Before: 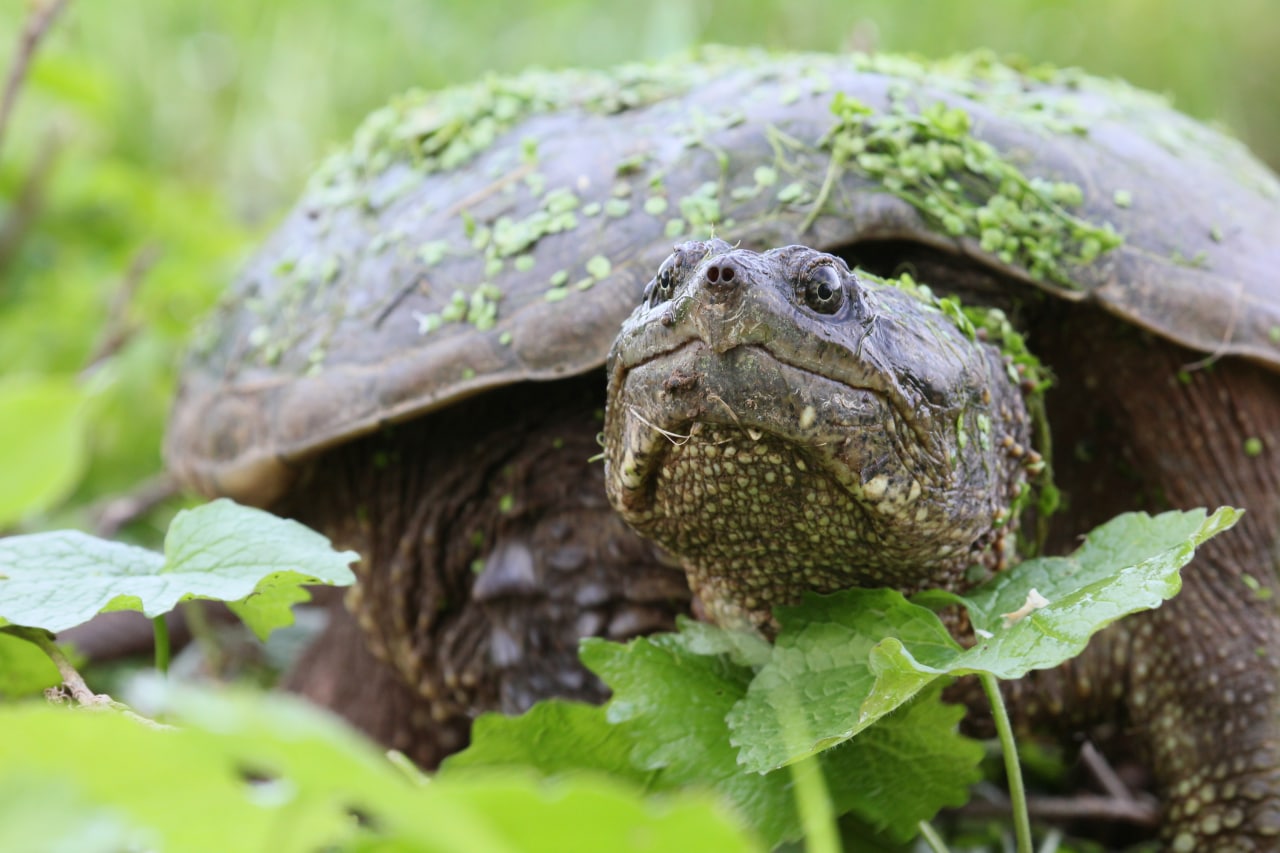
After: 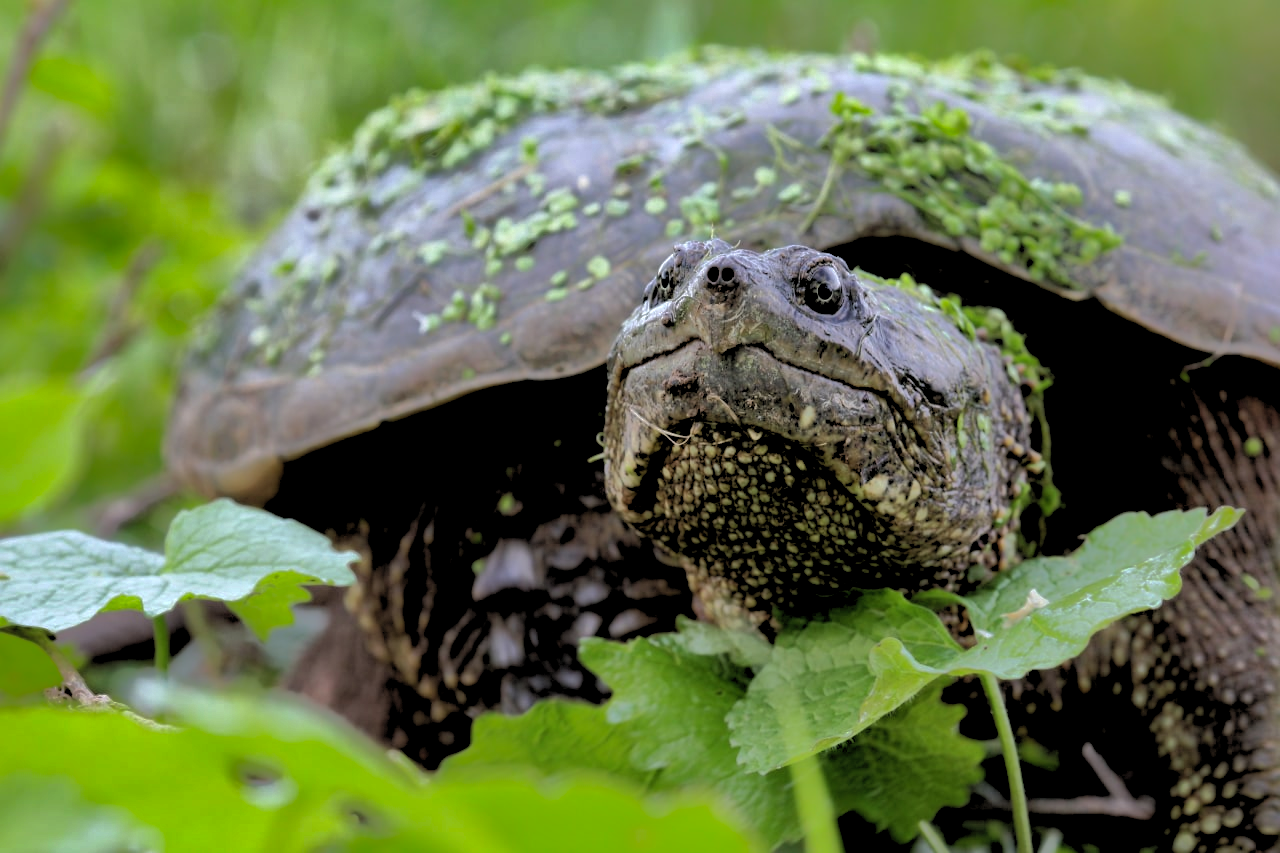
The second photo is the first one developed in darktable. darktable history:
rgb levels: levels [[0.034, 0.472, 0.904], [0, 0.5, 1], [0, 0.5, 1]]
shadows and highlights: shadows 38.43, highlights -74.54
color balance: mode lift, gamma, gain (sRGB), lift [0.97, 1, 1, 1], gamma [1.03, 1, 1, 1]
